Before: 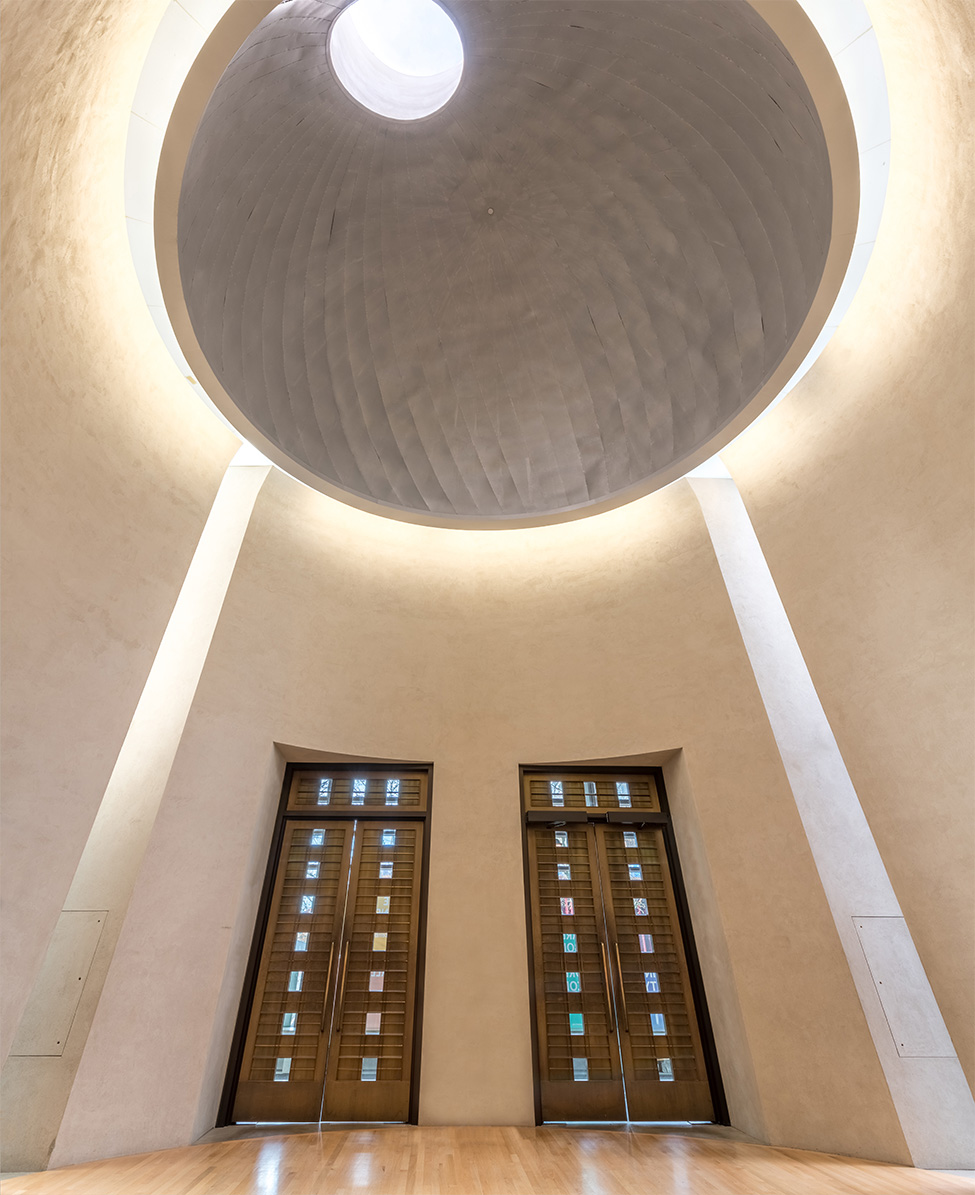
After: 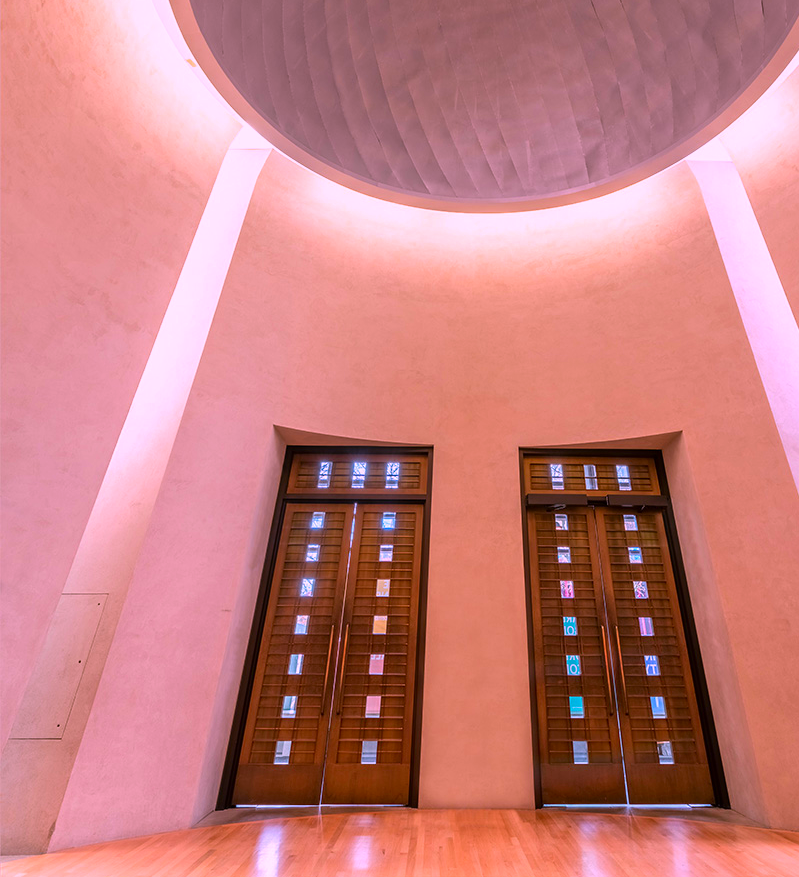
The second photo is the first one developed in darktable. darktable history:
color correction: highlights a* 19.5, highlights b* -11.53, saturation 1.69
crop: top 26.531%, right 17.959%
